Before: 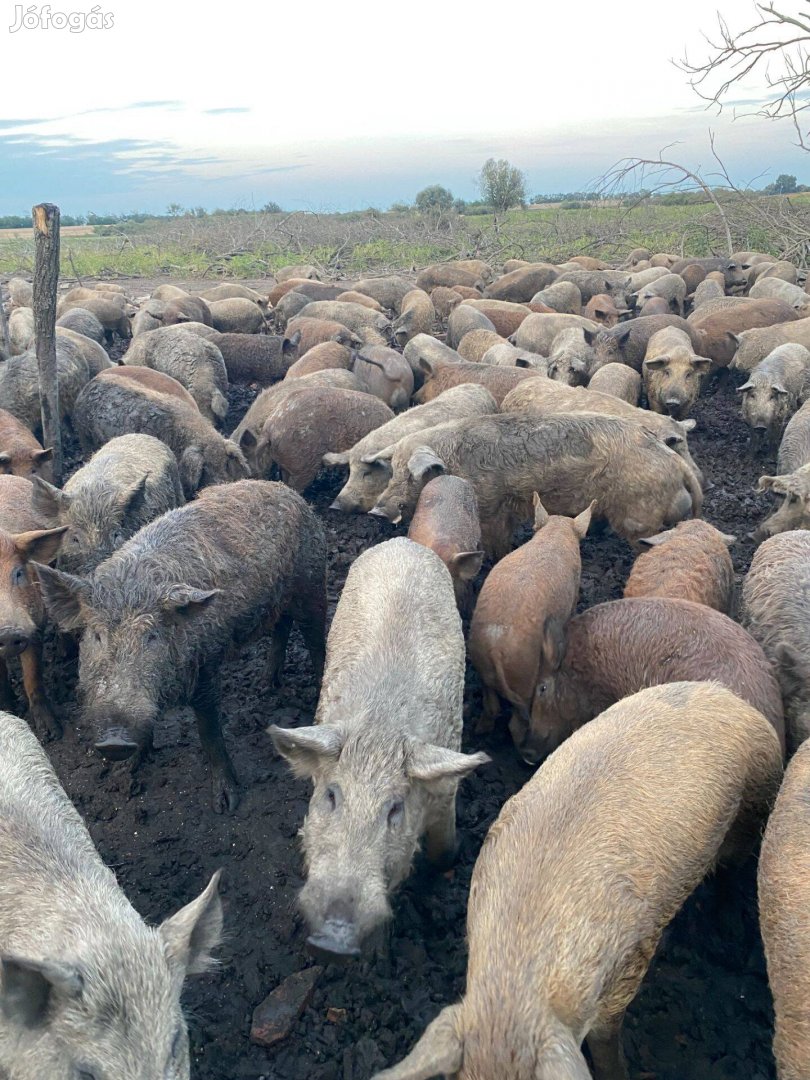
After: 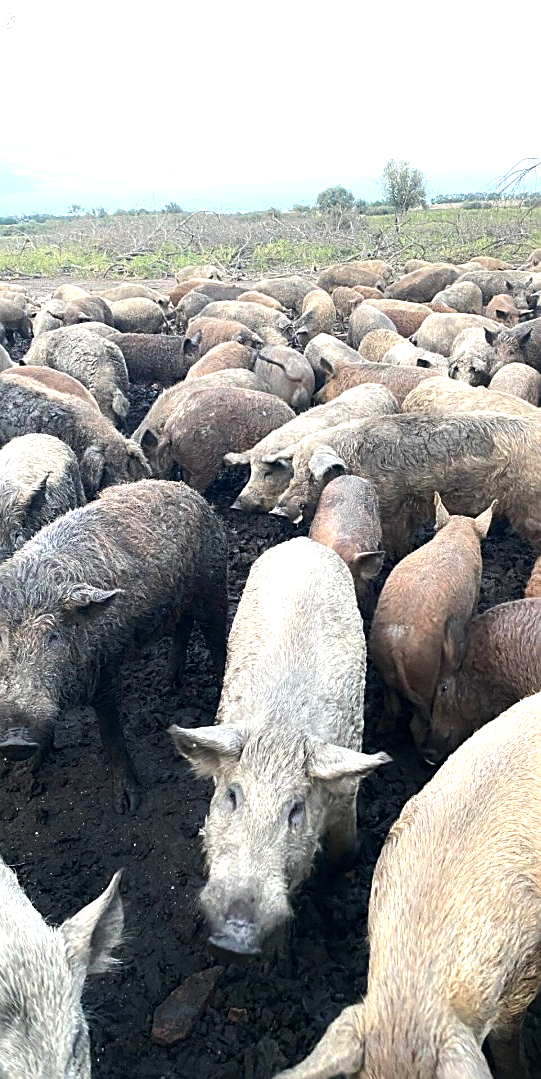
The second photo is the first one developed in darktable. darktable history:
tone equalizer: -8 EV -1.06 EV, -7 EV -1.01 EV, -6 EV -0.897 EV, -5 EV -0.543 EV, -3 EV 0.561 EV, -2 EV 0.852 EV, -1 EV 1.01 EV, +0 EV 1.07 EV, edges refinement/feathering 500, mask exposure compensation -1.57 EV, preserve details guided filter
sharpen: on, module defaults
crop and rotate: left 12.338%, right 20.868%
